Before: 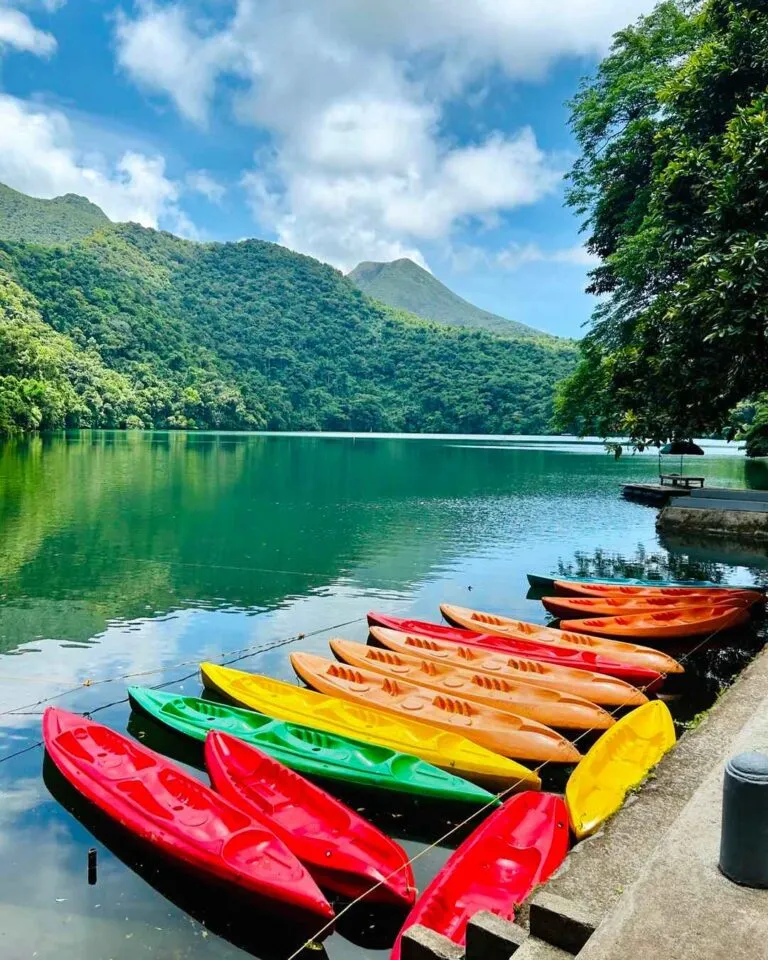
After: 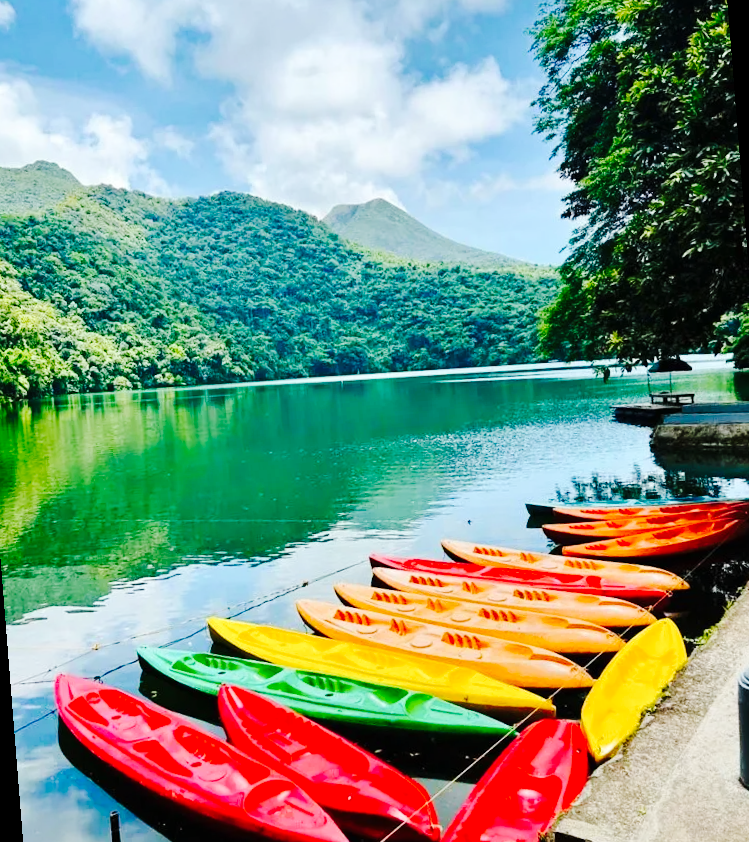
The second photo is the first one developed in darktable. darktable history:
rotate and perspective: rotation -4.57°, crop left 0.054, crop right 0.944, crop top 0.087, crop bottom 0.914
tone curve: curves: ch0 [(0, 0) (0.003, 0.002) (0.011, 0.008) (0.025, 0.017) (0.044, 0.027) (0.069, 0.037) (0.1, 0.052) (0.136, 0.074) (0.177, 0.11) (0.224, 0.155) (0.277, 0.237) (0.335, 0.34) (0.399, 0.467) (0.468, 0.584) (0.543, 0.683) (0.623, 0.762) (0.709, 0.827) (0.801, 0.888) (0.898, 0.947) (1, 1)], preserve colors none
